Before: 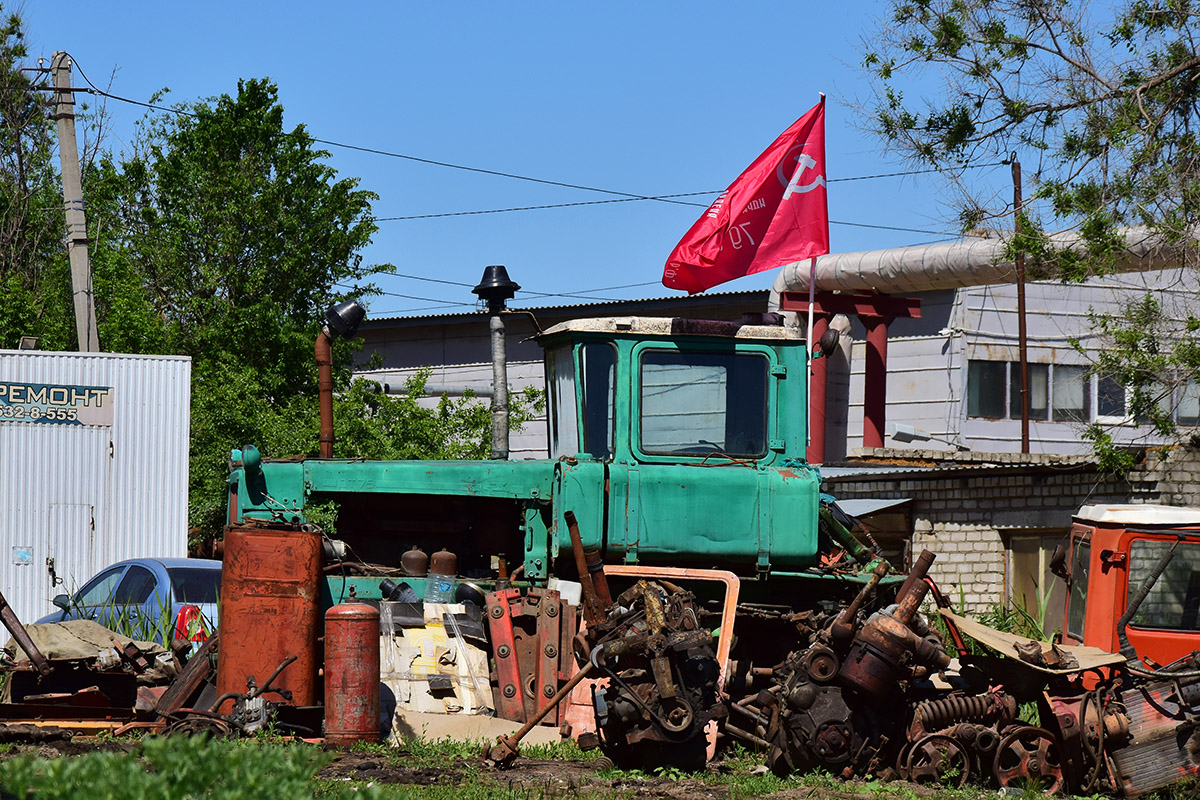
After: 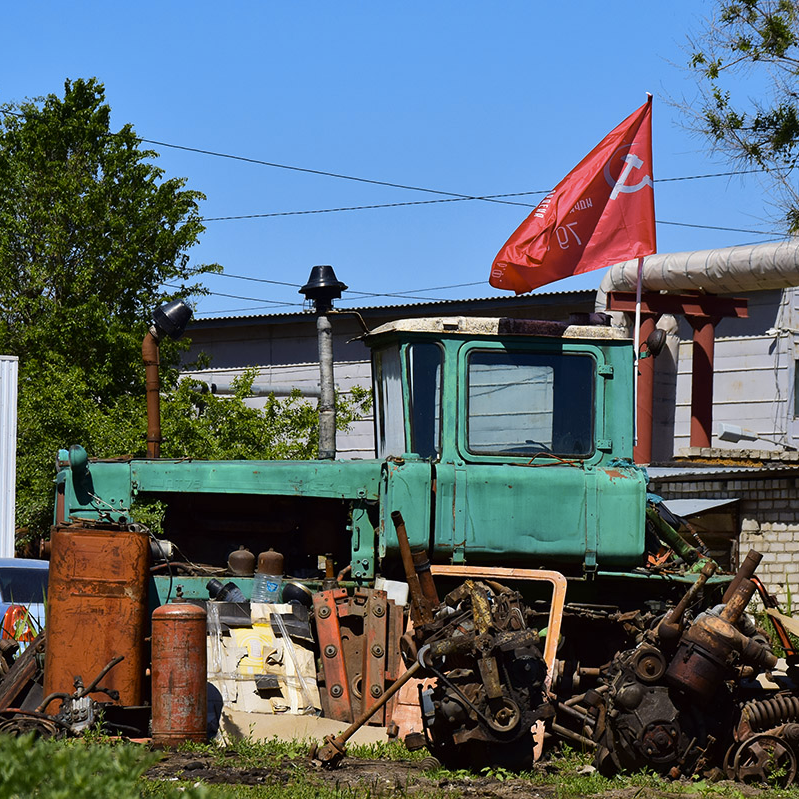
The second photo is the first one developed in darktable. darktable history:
color contrast: green-magenta contrast 0.85, blue-yellow contrast 1.25, unbound 0
crop and rotate: left 14.436%, right 18.898%
contrast brightness saturation: saturation -0.1
